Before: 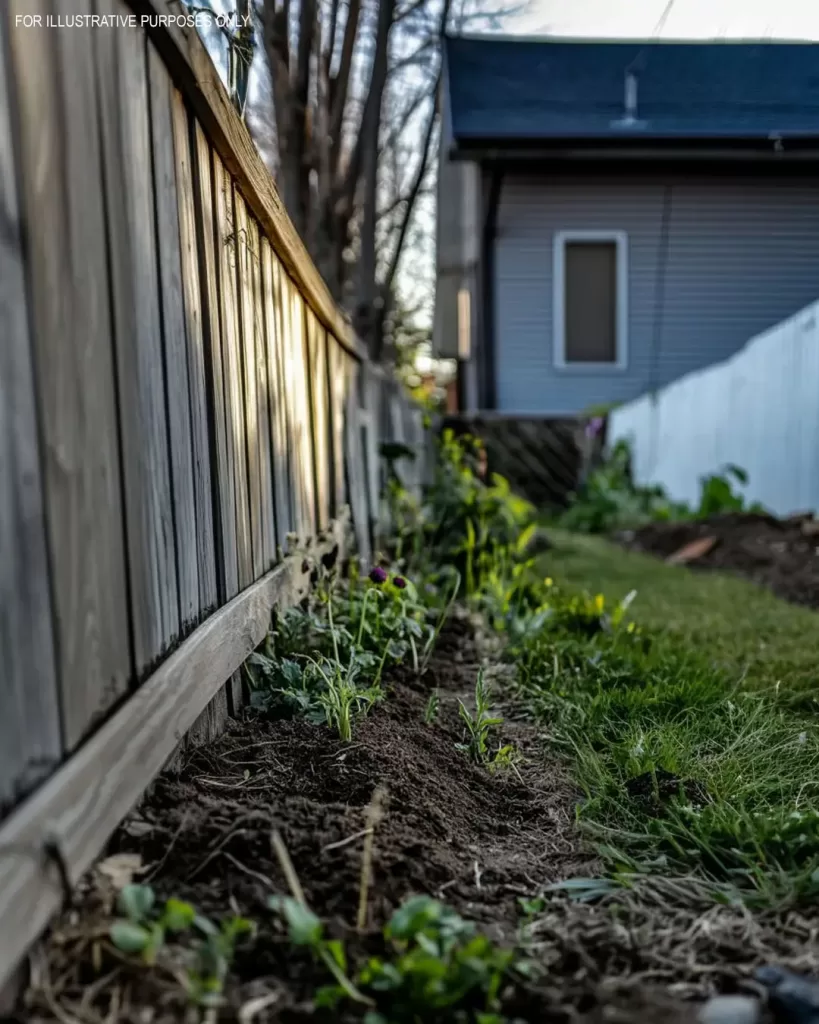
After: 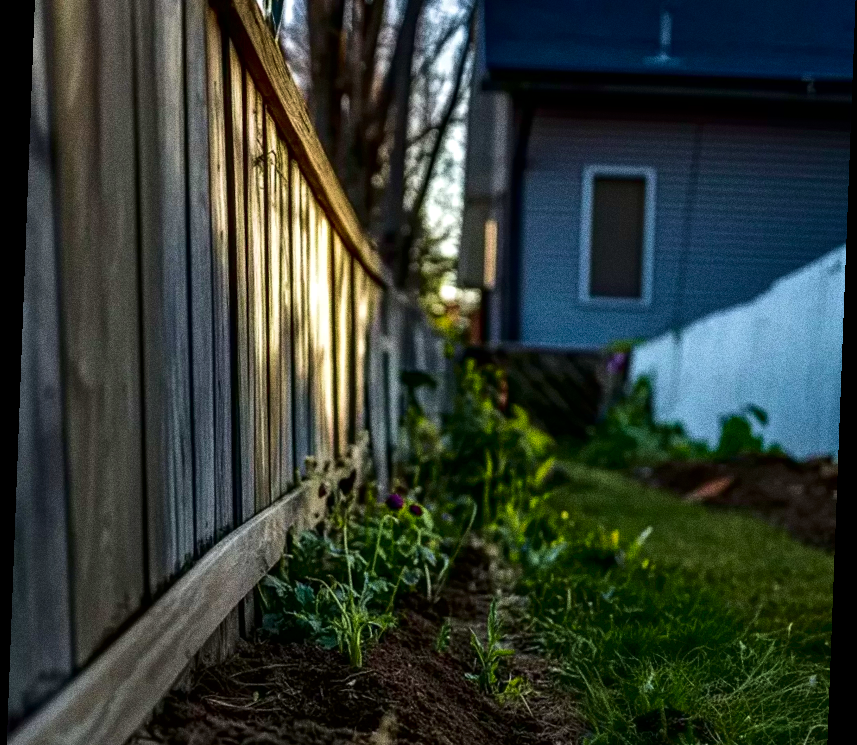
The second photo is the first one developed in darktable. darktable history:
contrast brightness saturation: contrast 0.1, brightness -0.26, saturation 0.14
crop and rotate: top 8.293%, bottom 20.996%
rotate and perspective: rotation 2.17°, automatic cropping off
exposure: exposure 0.127 EV, compensate highlight preservation false
velvia: strength 45%
white balance: emerald 1
grain: coarseness 0.09 ISO, strength 40%
